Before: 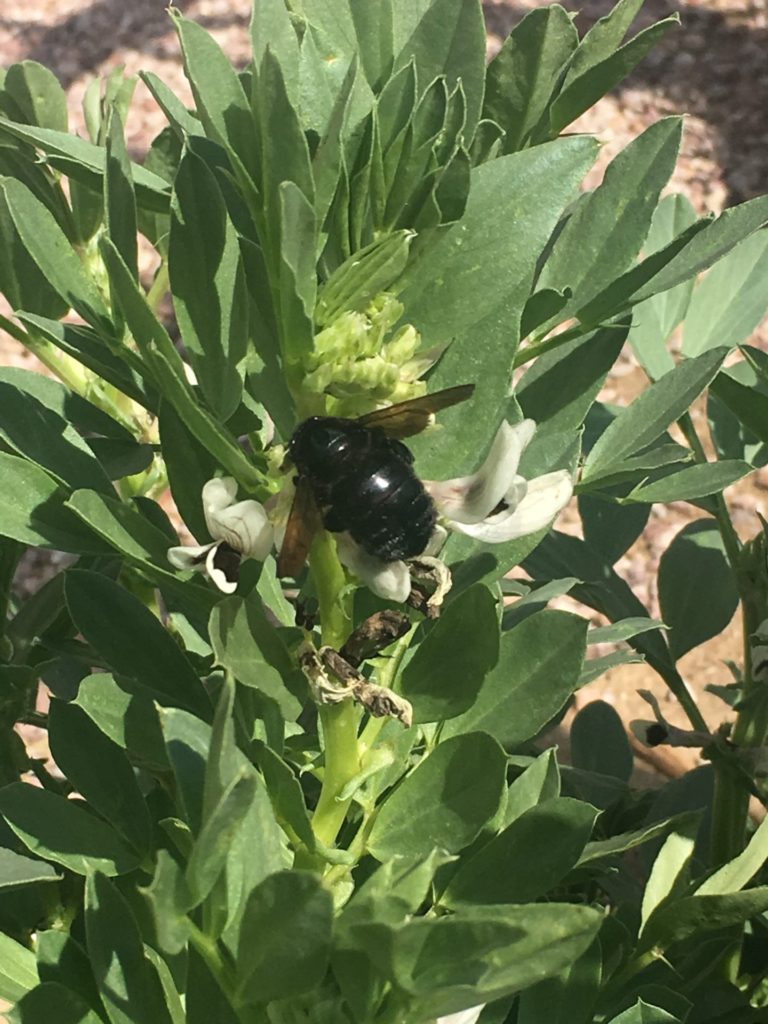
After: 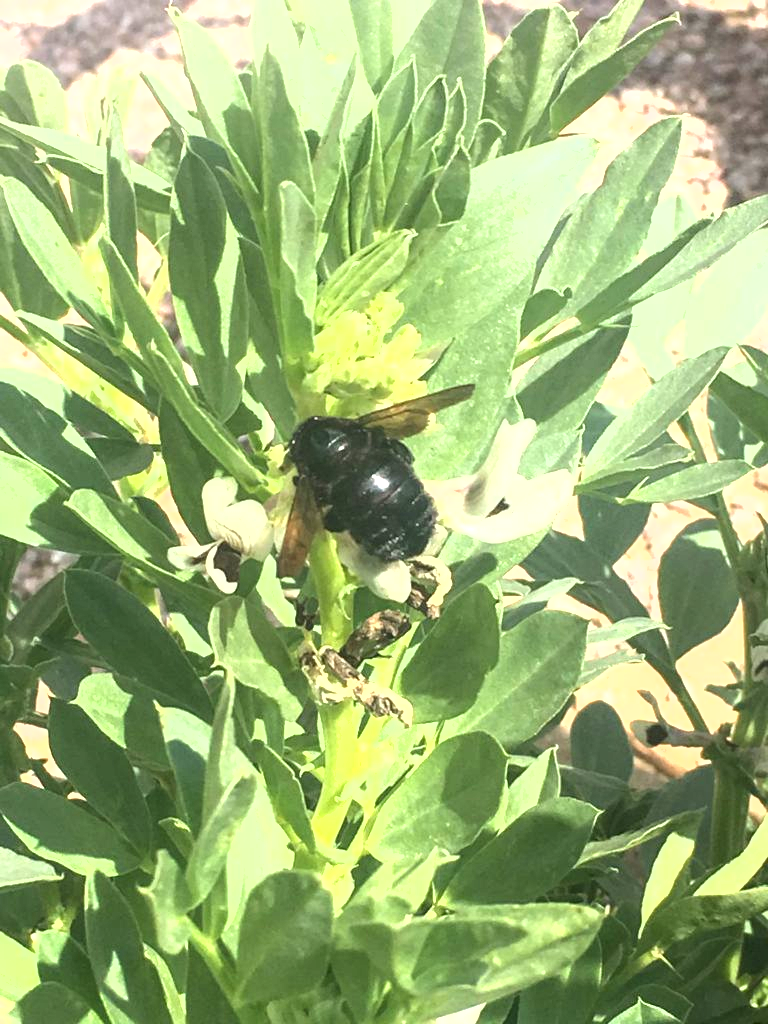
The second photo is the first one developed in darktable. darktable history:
exposure: black level correction 0, exposure 1.613 EV, compensate exposure bias true, compensate highlight preservation false
local contrast: on, module defaults
shadows and highlights: shadows -68.13, highlights 34.54, soften with gaussian
